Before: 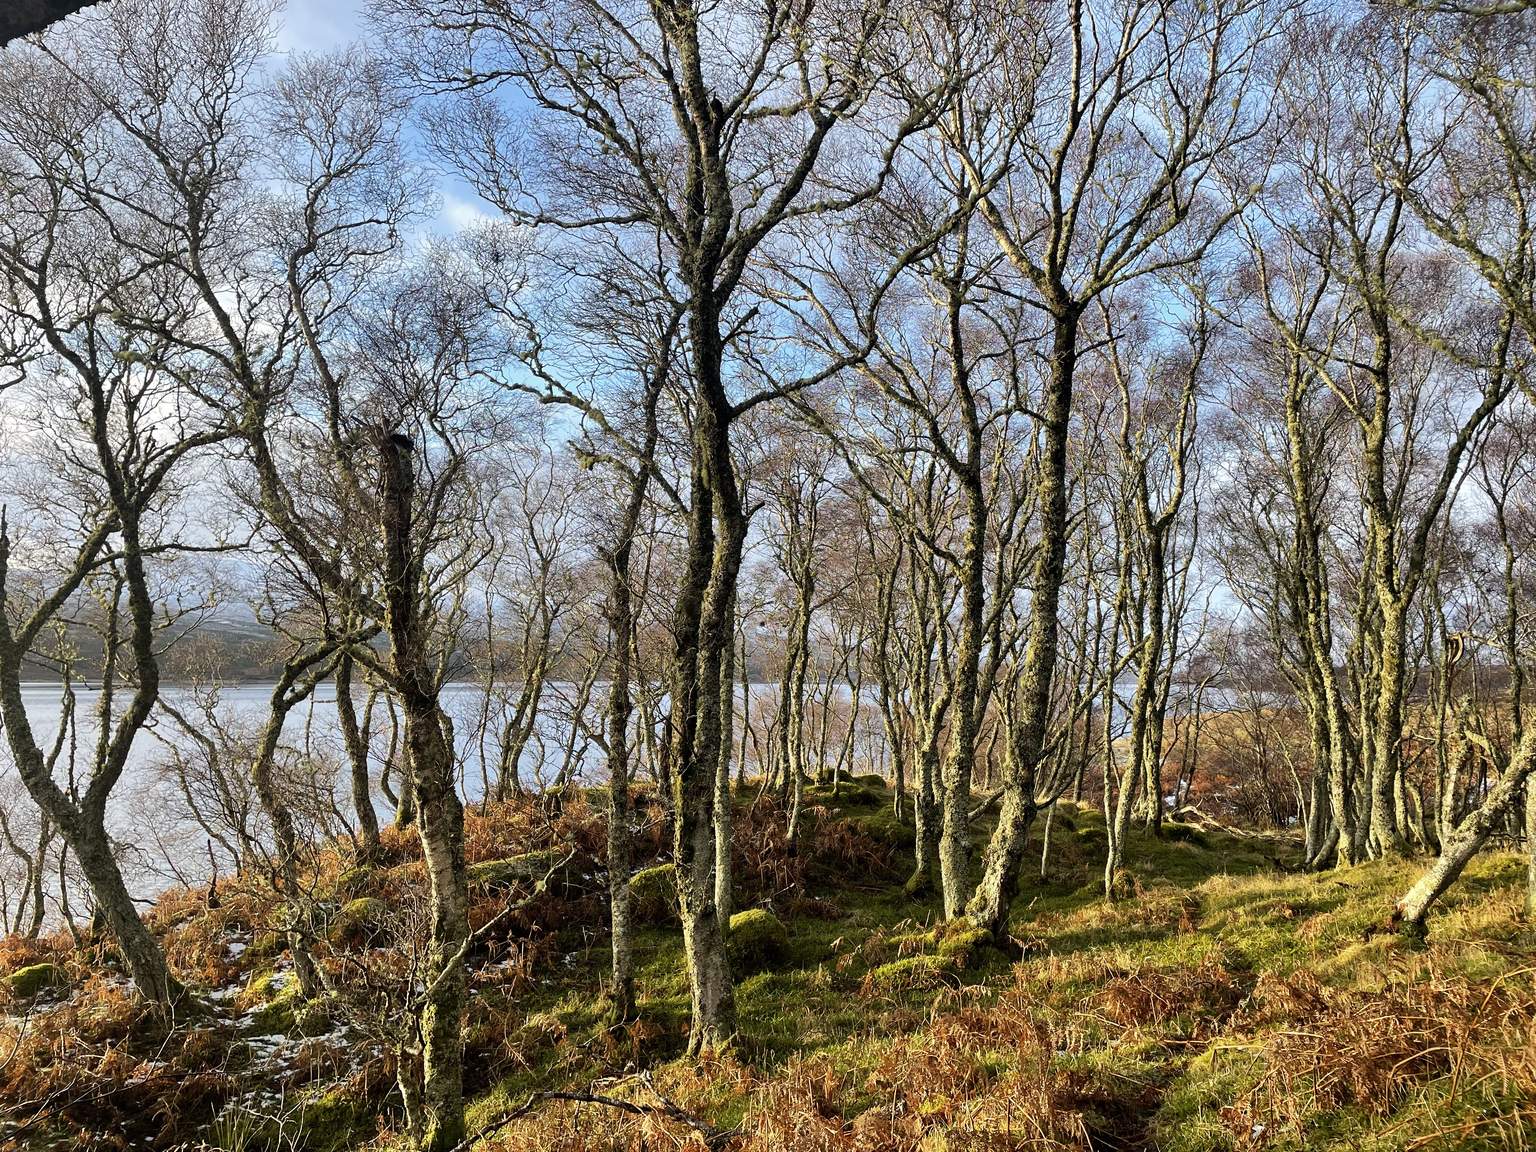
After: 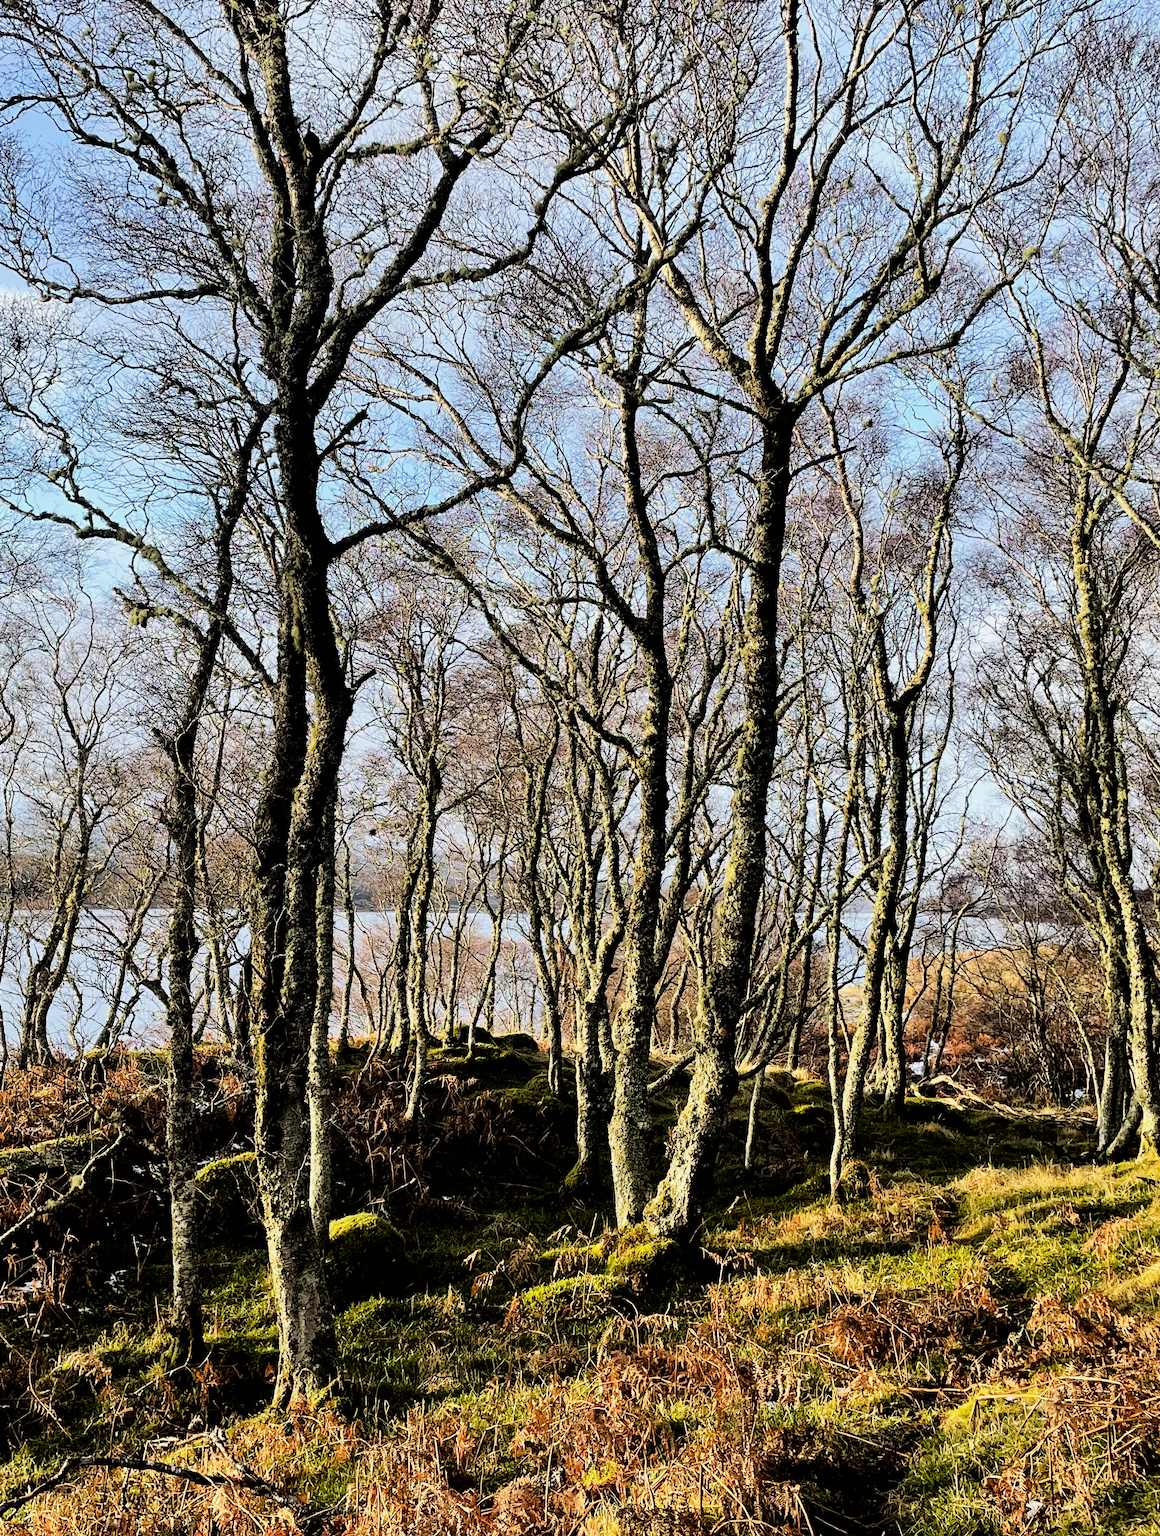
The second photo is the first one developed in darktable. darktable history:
crop: left 31.458%, top 0%, right 11.876%
tone equalizer: -8 EV -0.75 EV, -7 EV -0.7 EV, -6 EV -0.6 EV, -5 EV -0.4 EV, -3 EV 0.4 EV, -2 EV 0.6 EV, -1 EV 0.7 EV, +0 EV 0.75 EV, edges refinement/feathering 500, mask exposure compensation -1.57 EV, preserve details no
filmic rgb: black relative exposure -5 EV, hardness 2.88, contrast 1.2
